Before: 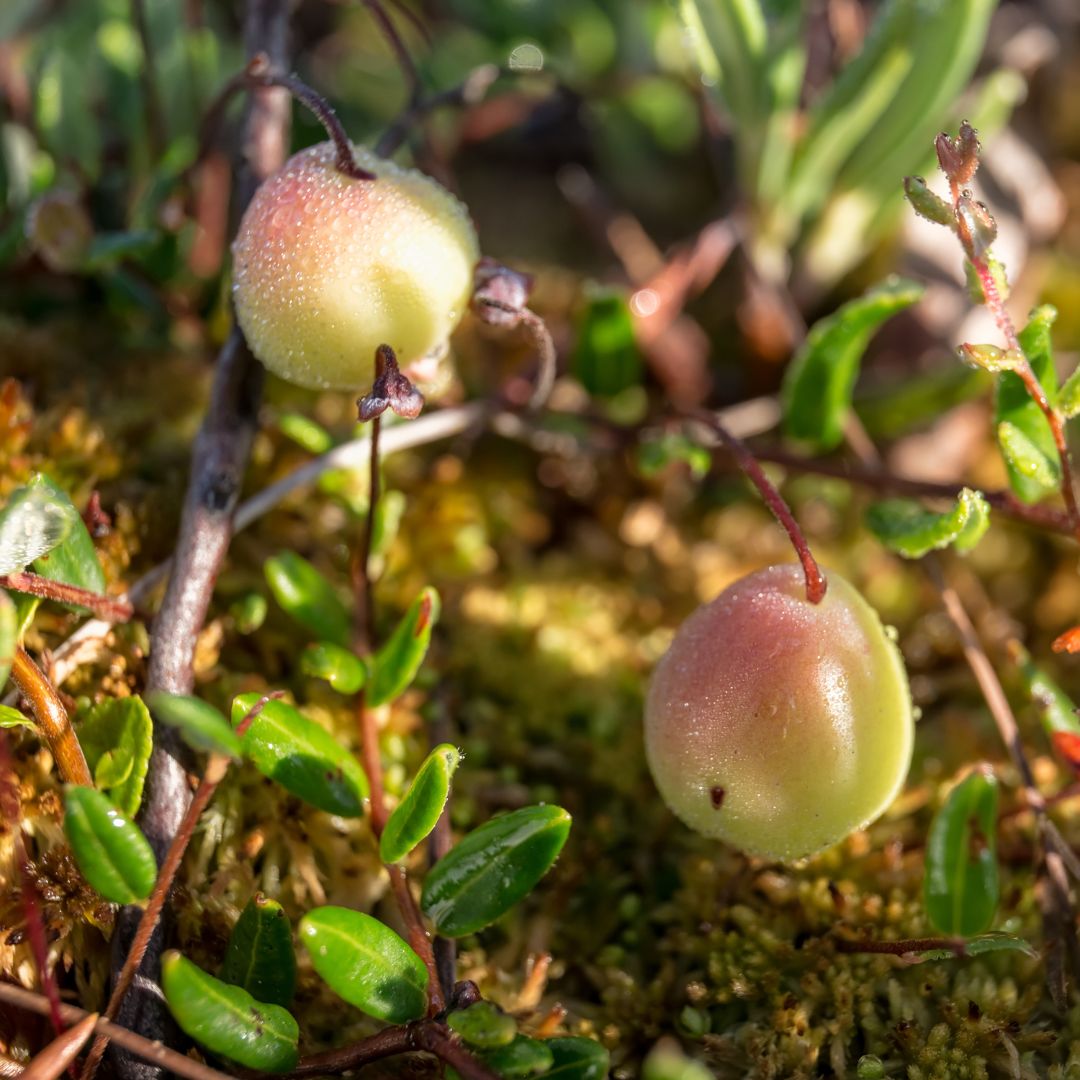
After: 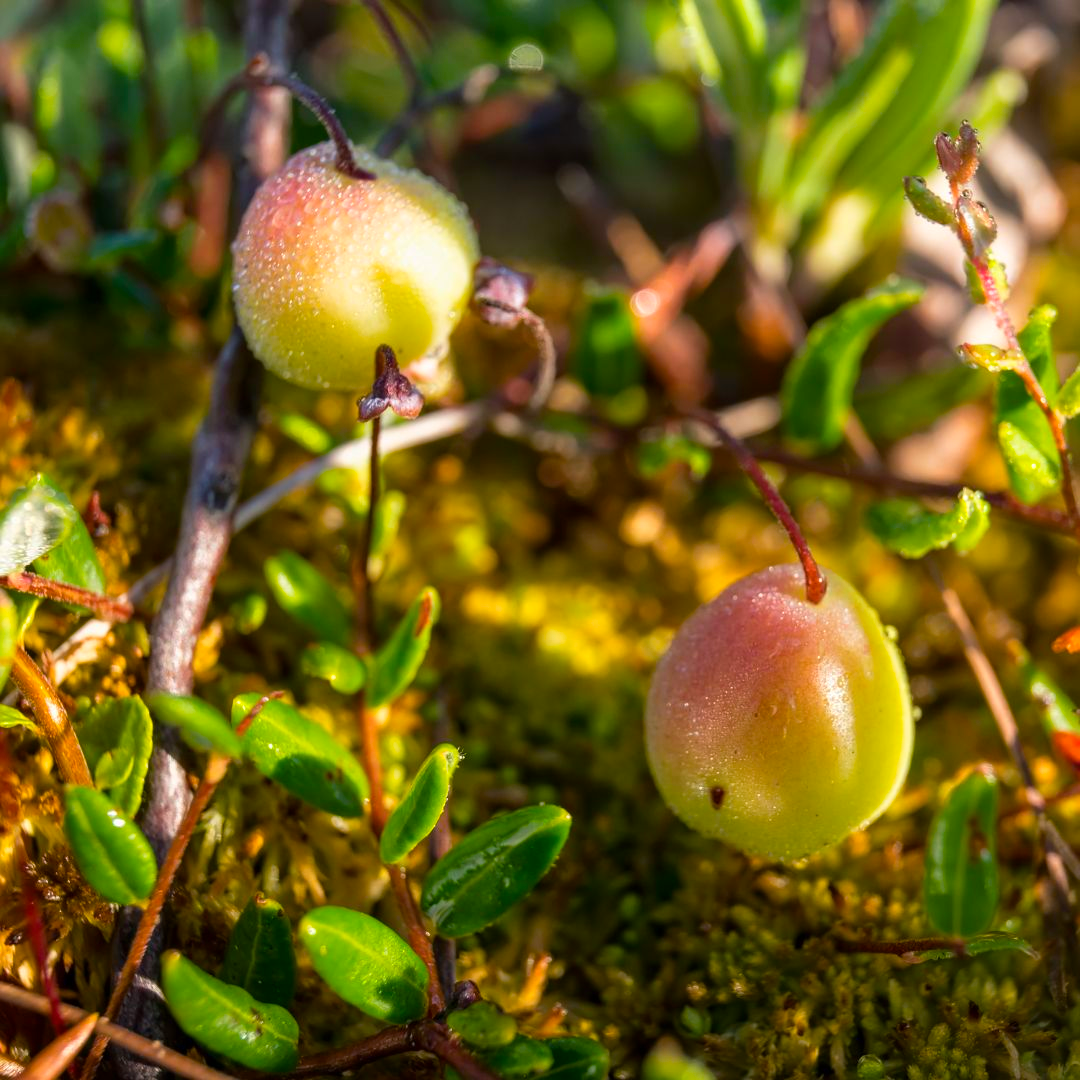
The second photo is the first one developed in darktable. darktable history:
contrast brightness saturation: contrast 0.071
color balance rgb: shadows lift › chroma 2.015%, shadows lift › hue 214.33°, linear chroma grading › global chroma 42.638%, perceptual saturation grading › global saturation -2.711%, perceptual saturation grading › shadows -1.035%, global vibrance 20%
